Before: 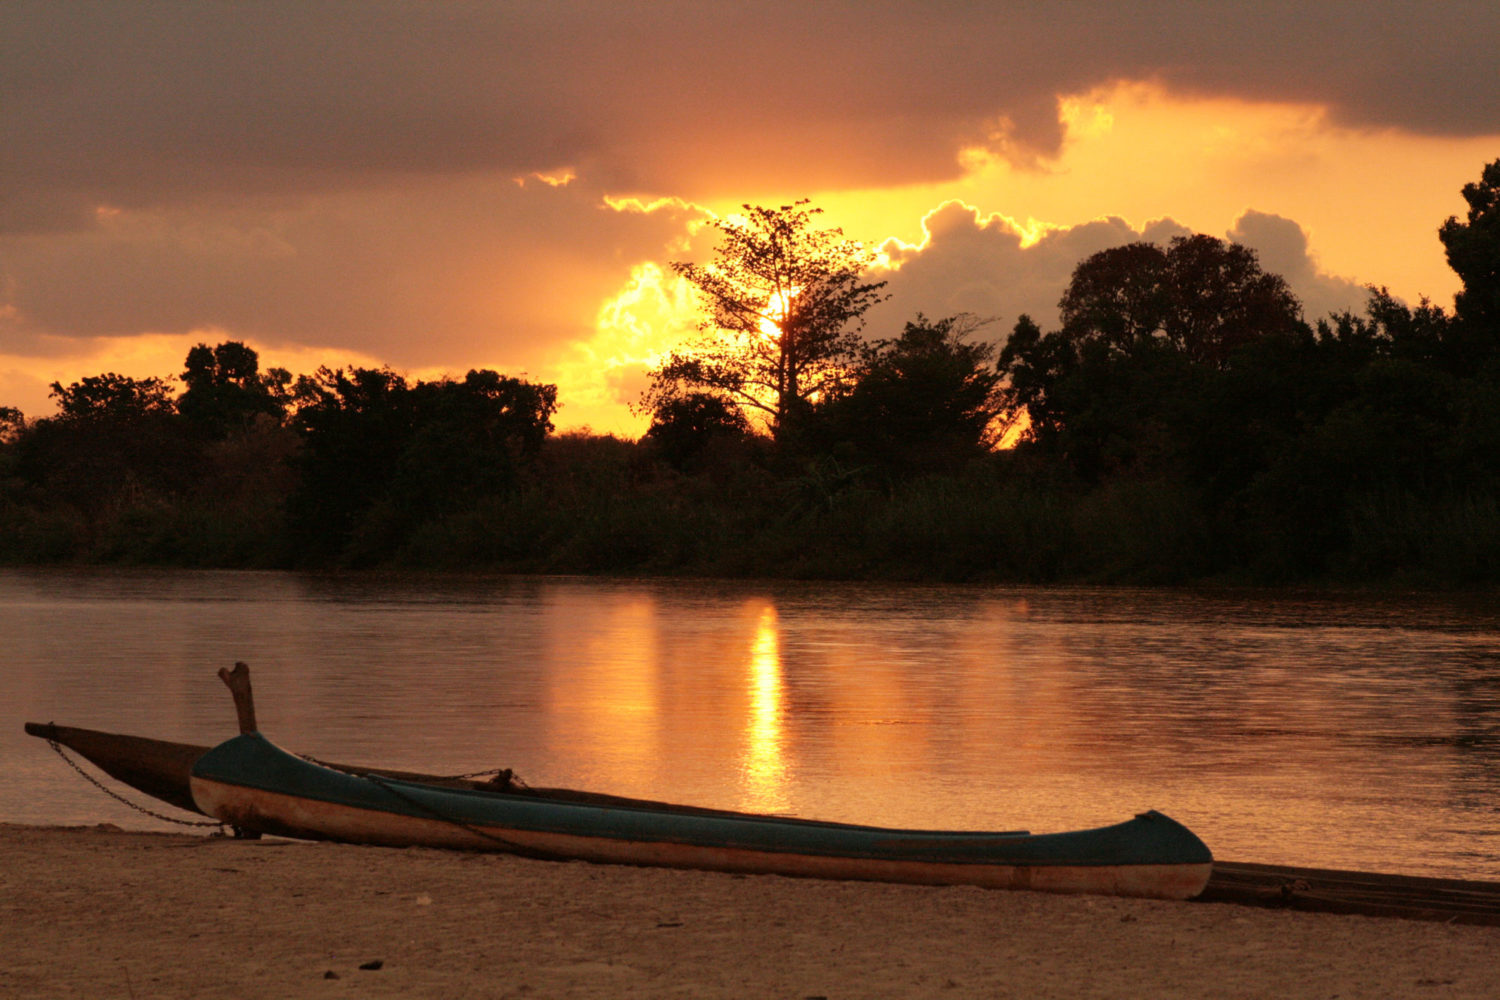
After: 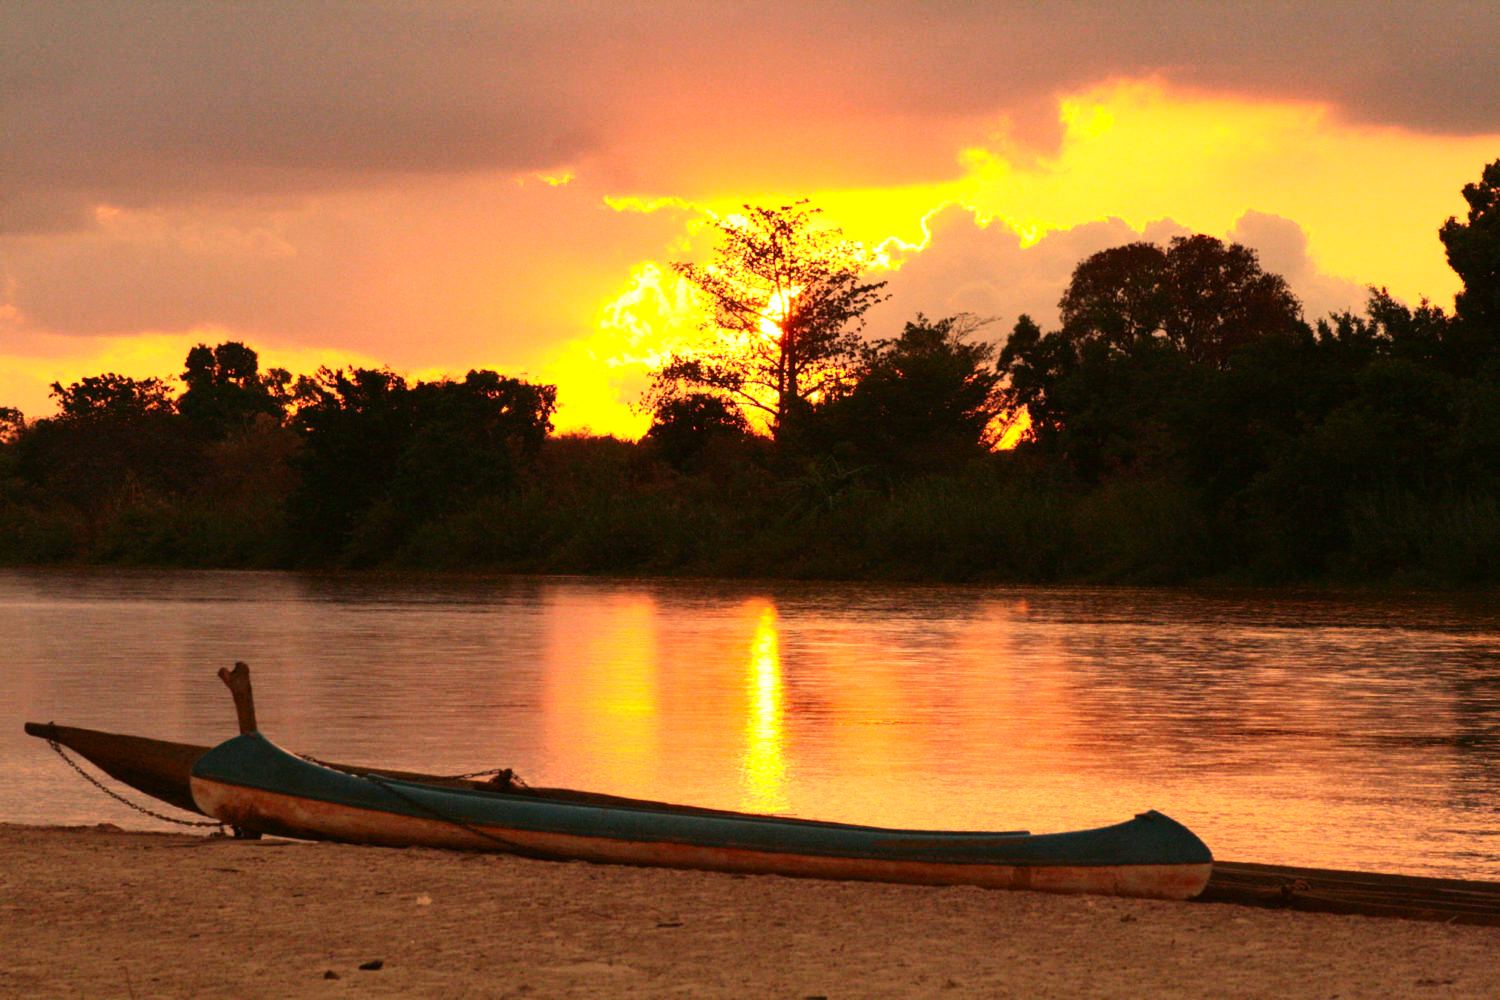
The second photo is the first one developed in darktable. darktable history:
exposure: exposure 0.561 EV, compensate exposure bias true, compensate highlight preservation false
contrast brightness saturation: contrast 0.227, brightness 0.106, saturation 0.293
